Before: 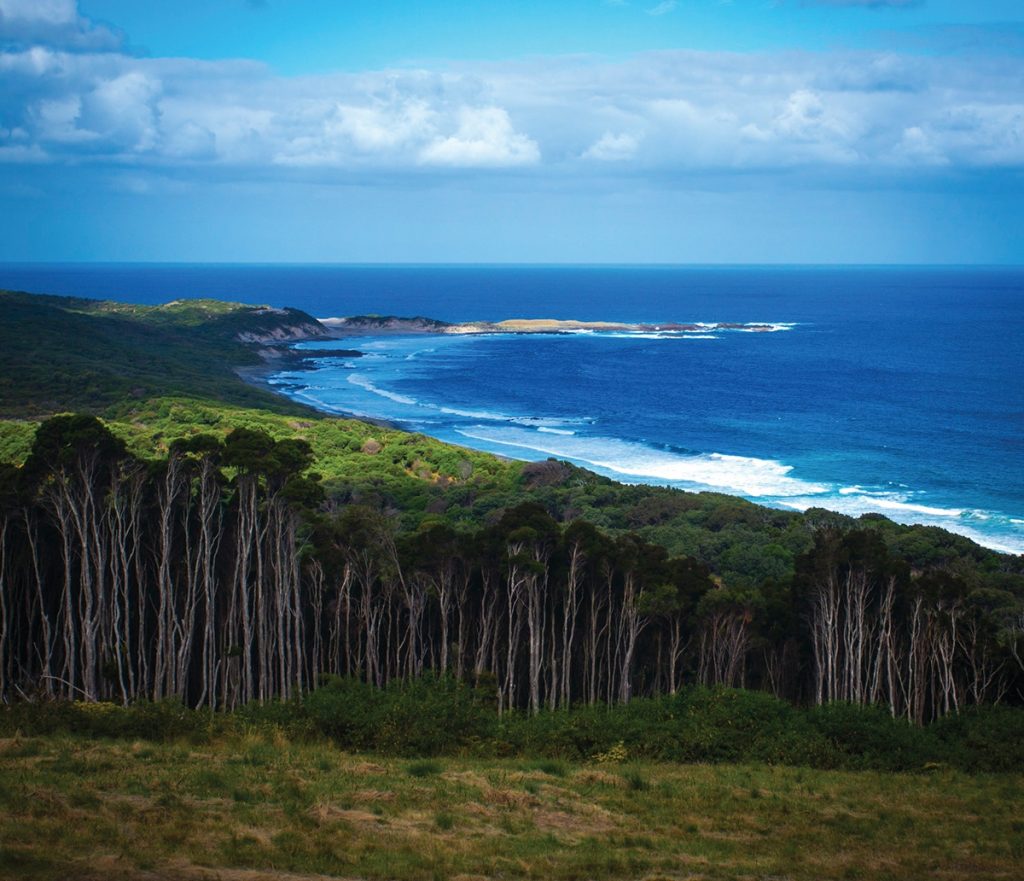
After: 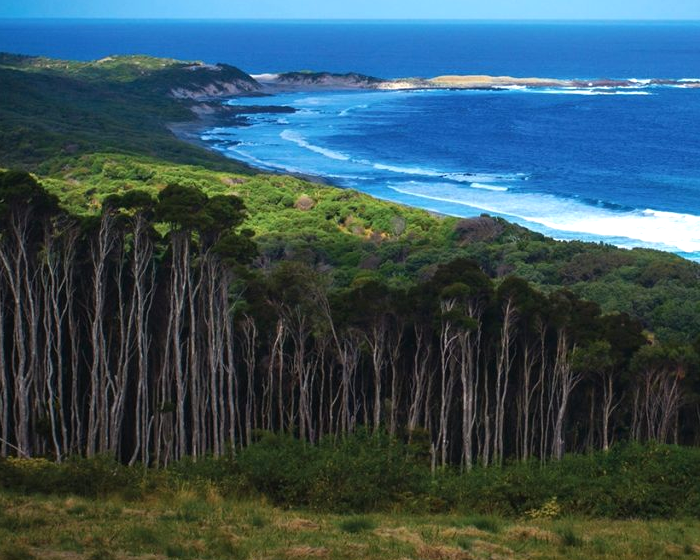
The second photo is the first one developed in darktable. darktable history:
exposure: black level correction 0, exposure 0.301 EV, compensate highlight preservation false
crop: left 6.611%, top 27.754%, right 23.978%, bottom 8.642%
